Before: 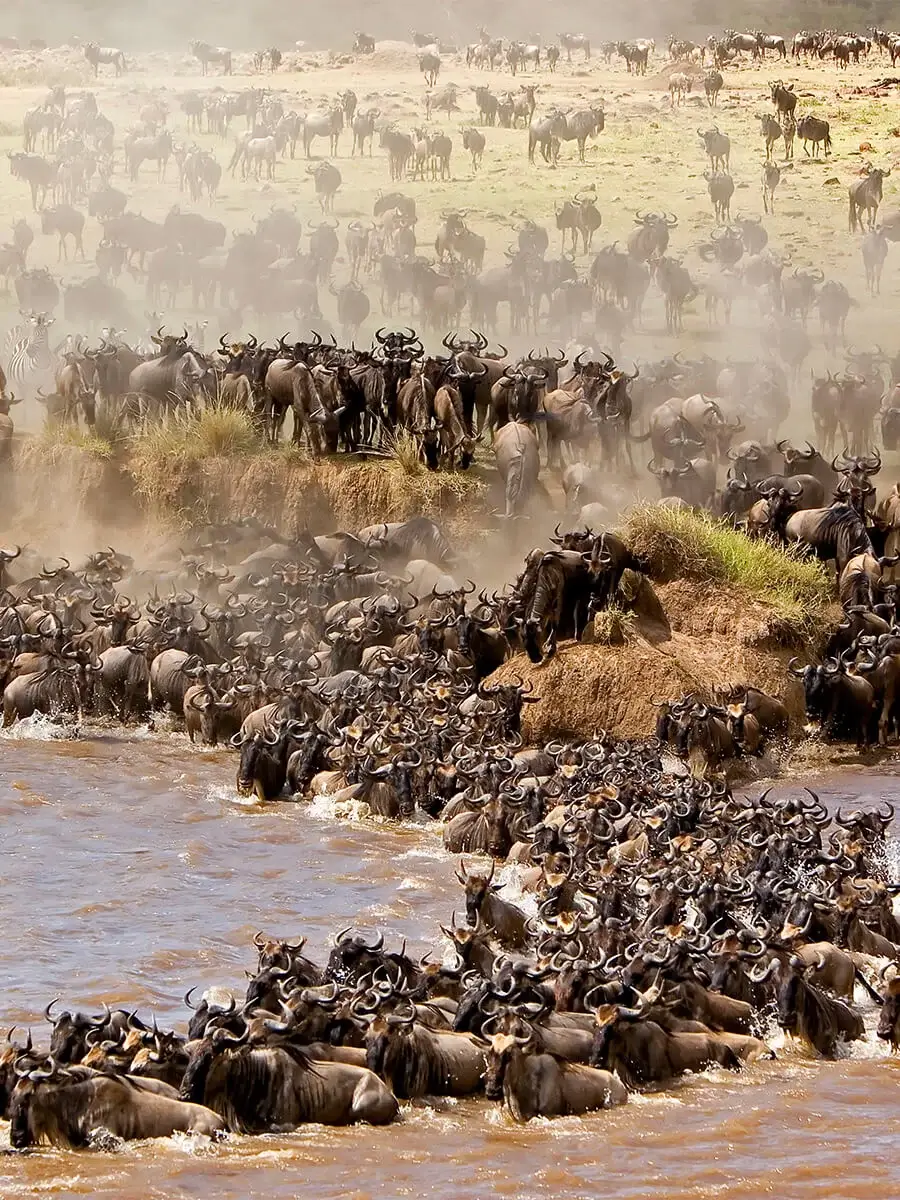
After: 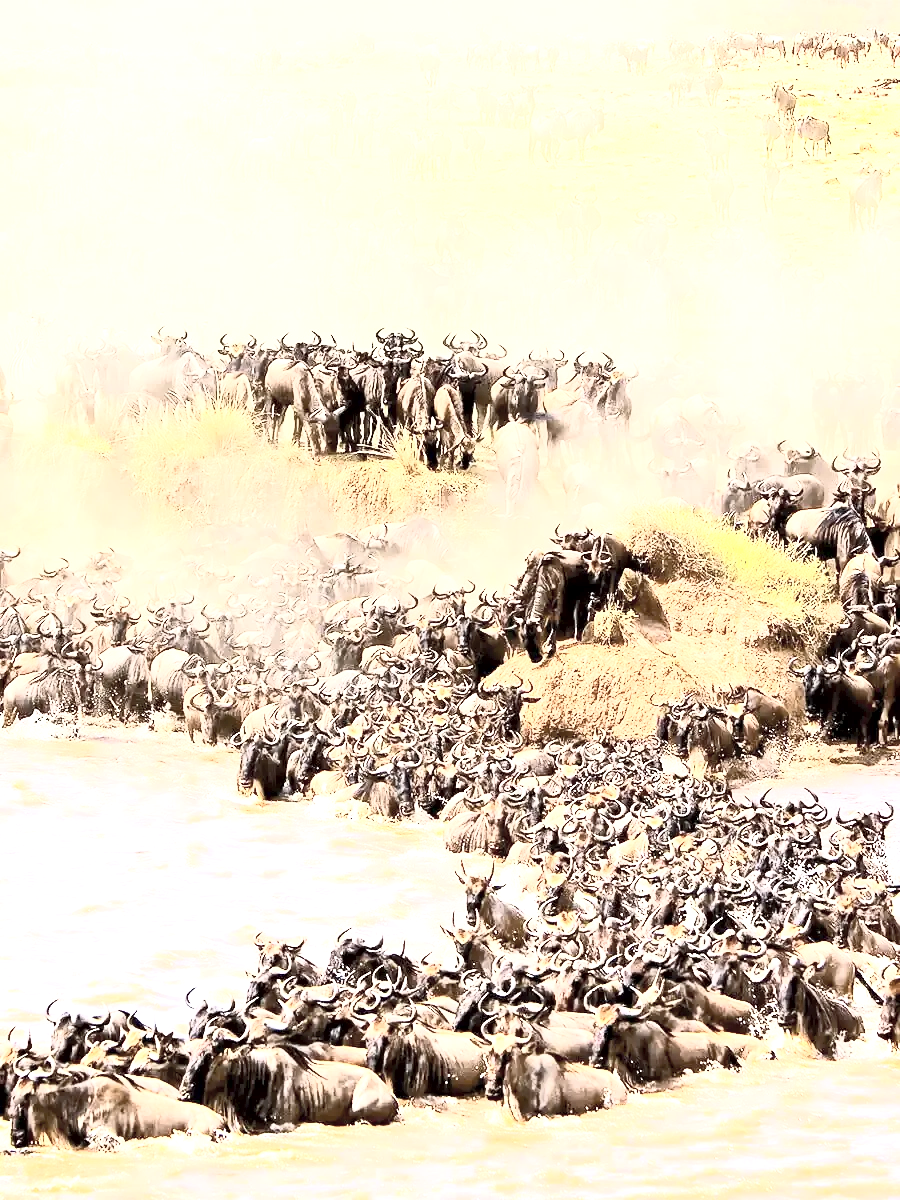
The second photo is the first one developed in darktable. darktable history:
contrast brightness saturation: contrast 0.57, brightness 0.57, saturation -0.34
exposure: black level correction 0.001, exposure 1.84 EV, compensate highlight preservation false
